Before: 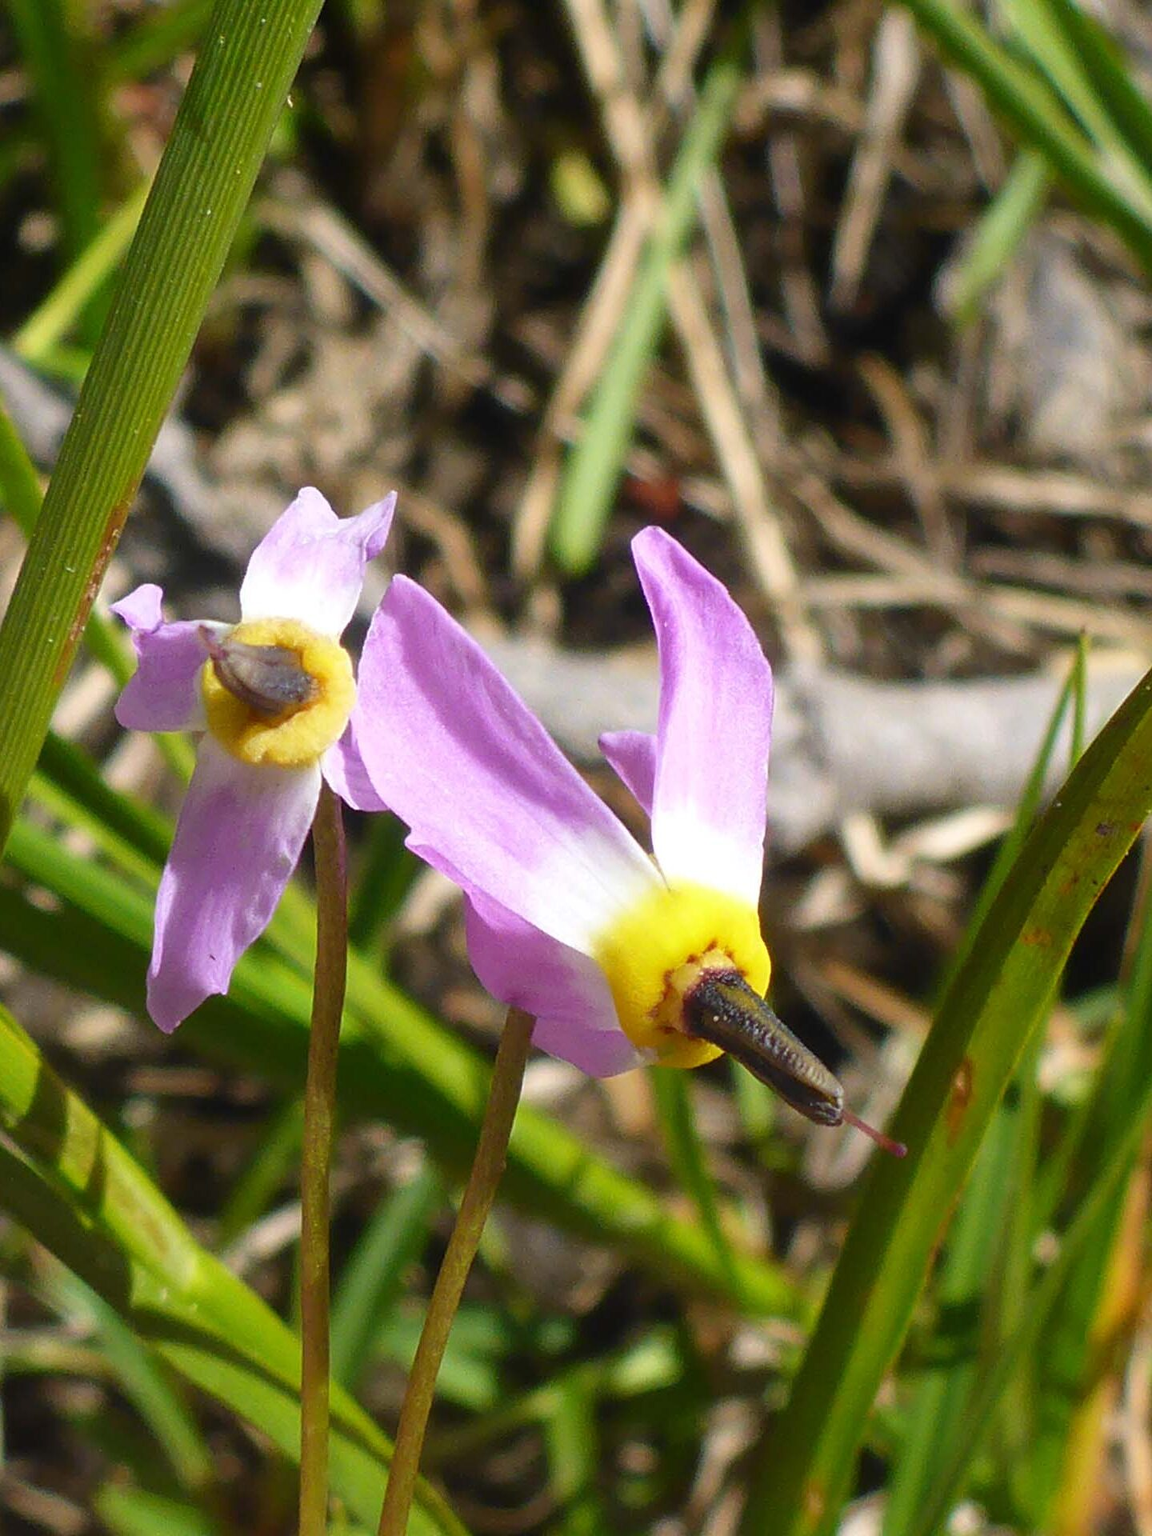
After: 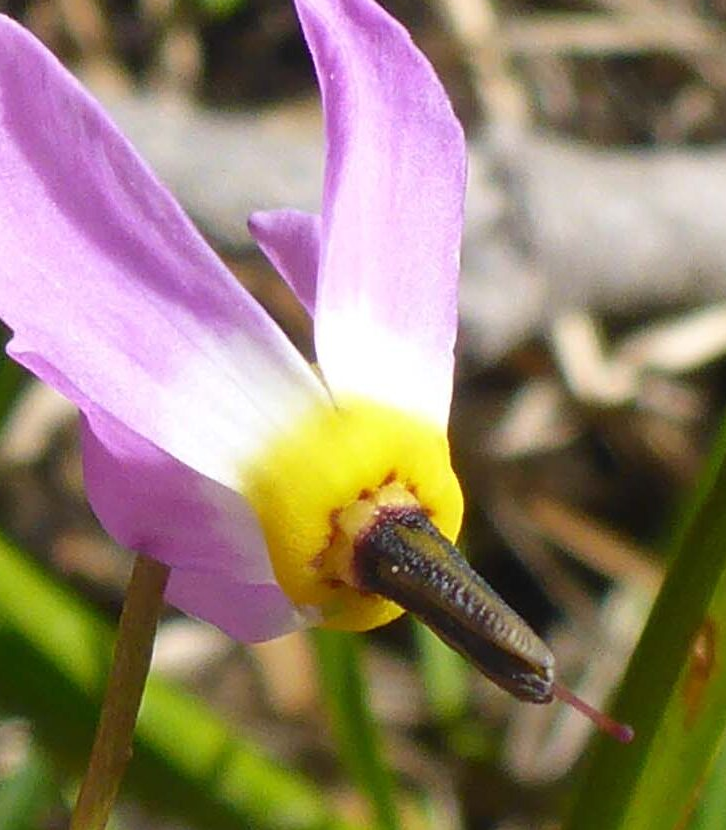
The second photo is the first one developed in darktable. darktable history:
crop: left 34.76%, top 36.669%, right 14.772%, bottom 20.101%
